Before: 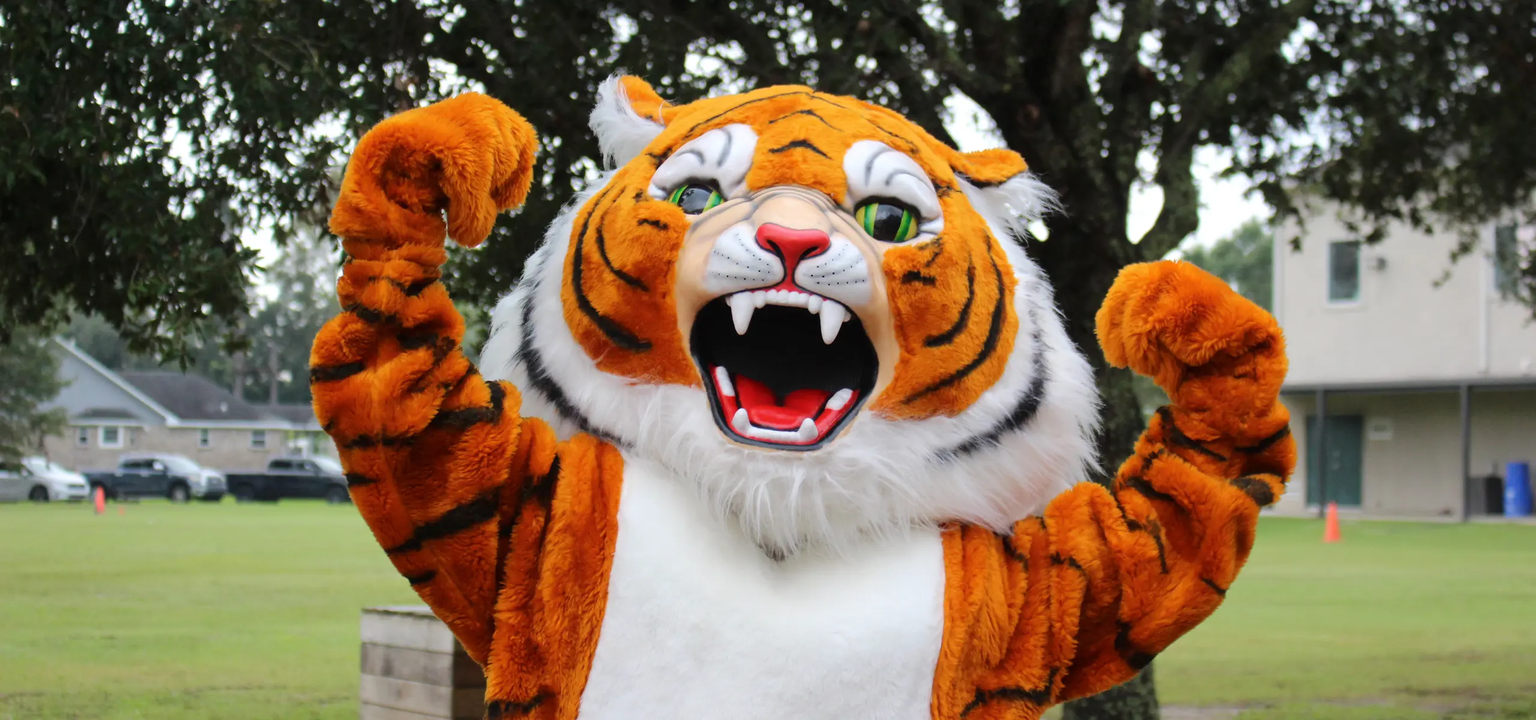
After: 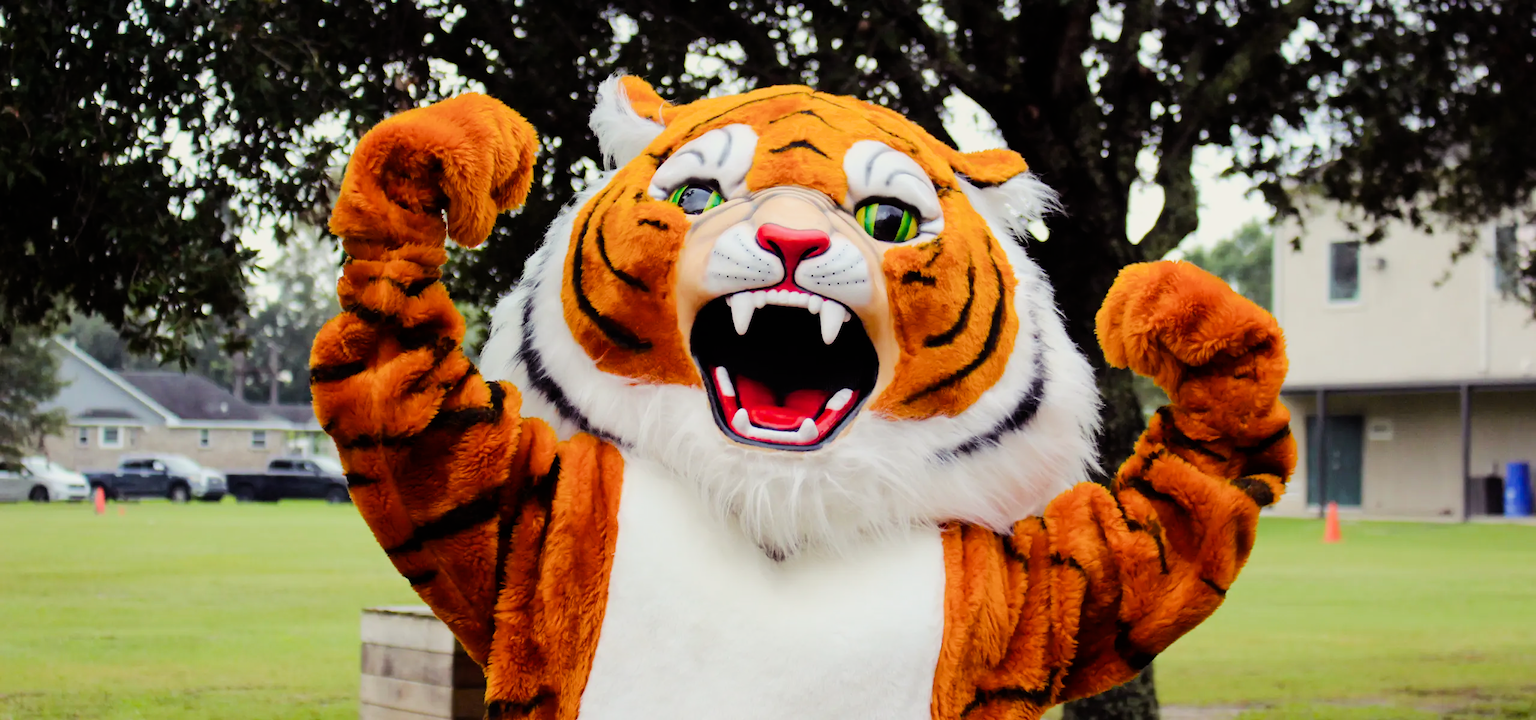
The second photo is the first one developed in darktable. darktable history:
color balance rgb: shadows lift › chroma 6.221%, shadows lift › hue 303.77°, highlights gain › luminance 6.487%, highlights gain › chroma 2.623%, highlights gain › hue 87.74°, perceptual saturation grading › global saturation 20%, perceptual saturation grading › highlights -24.73%, perceptual saturation grading › shadows 26.054%, perceptual brilliance grading › highlights 19.592%, perceptual brilliance grading › mid-tones 20.215%, perceptual brilliance grading › shadows -20.186%, global vibrance 20%
filmic rgb: black relative exposure -7.65 EV, white relative exposure 4.56 EV, hardness 3.61, iterations of high-quality reconstruction 0
